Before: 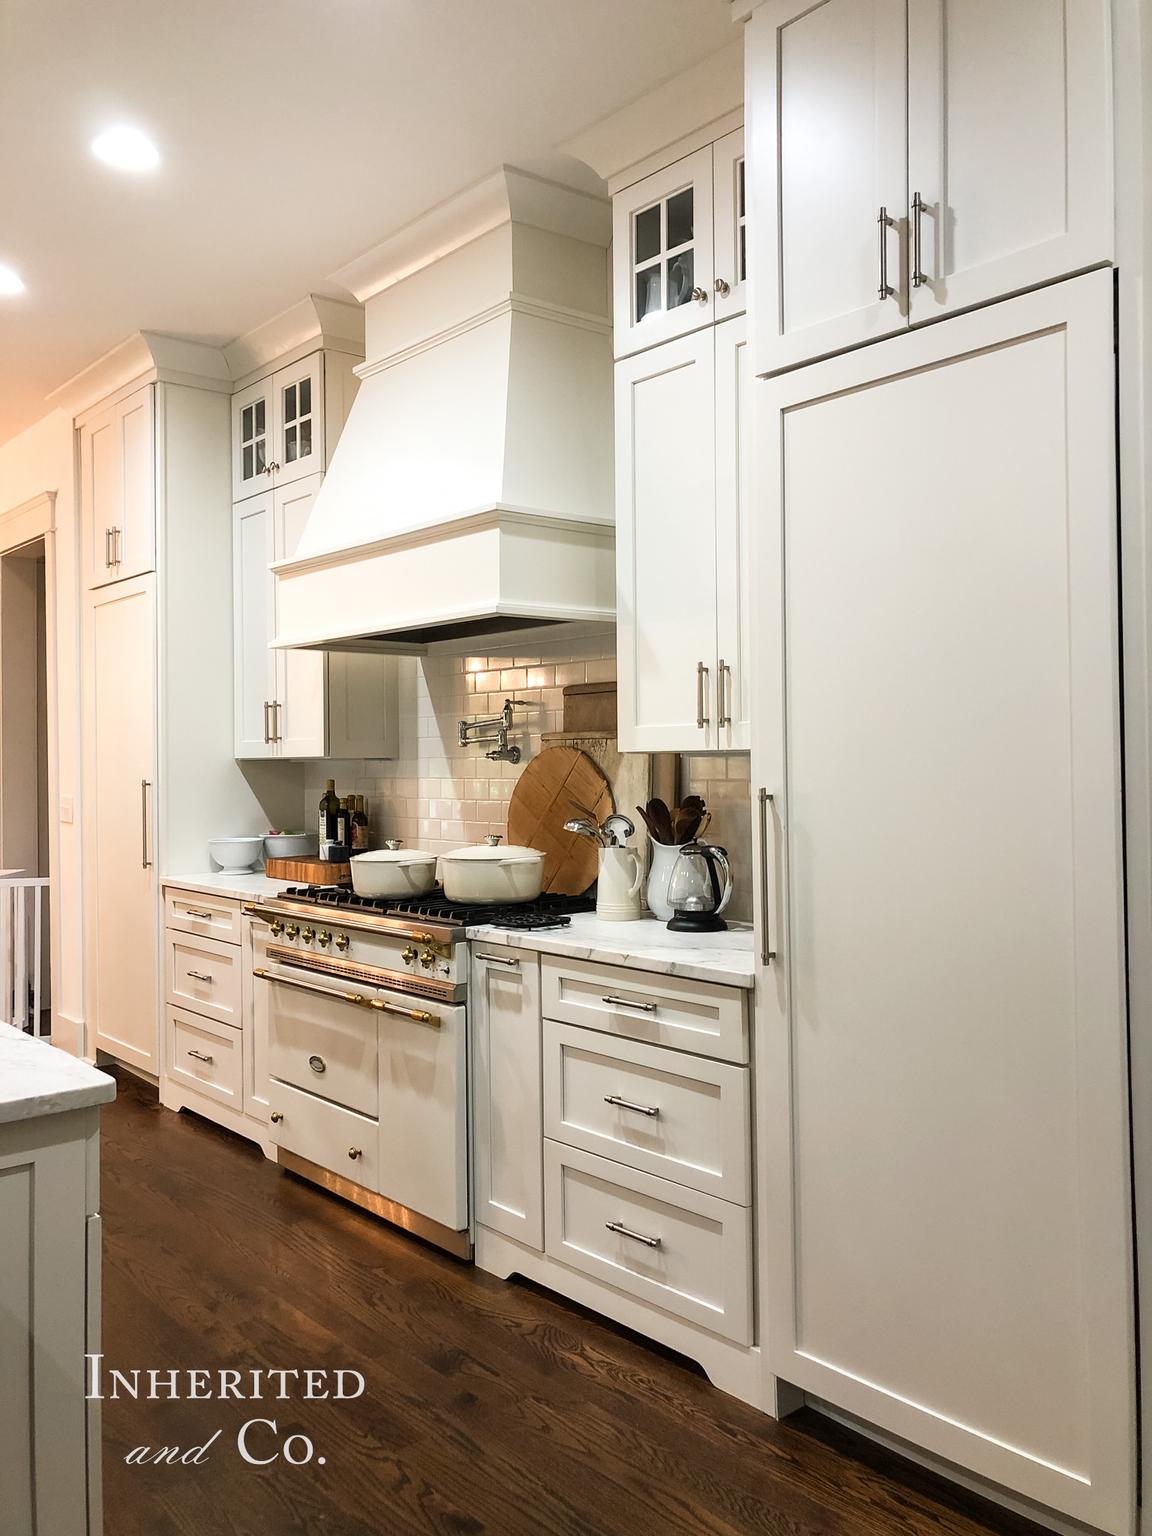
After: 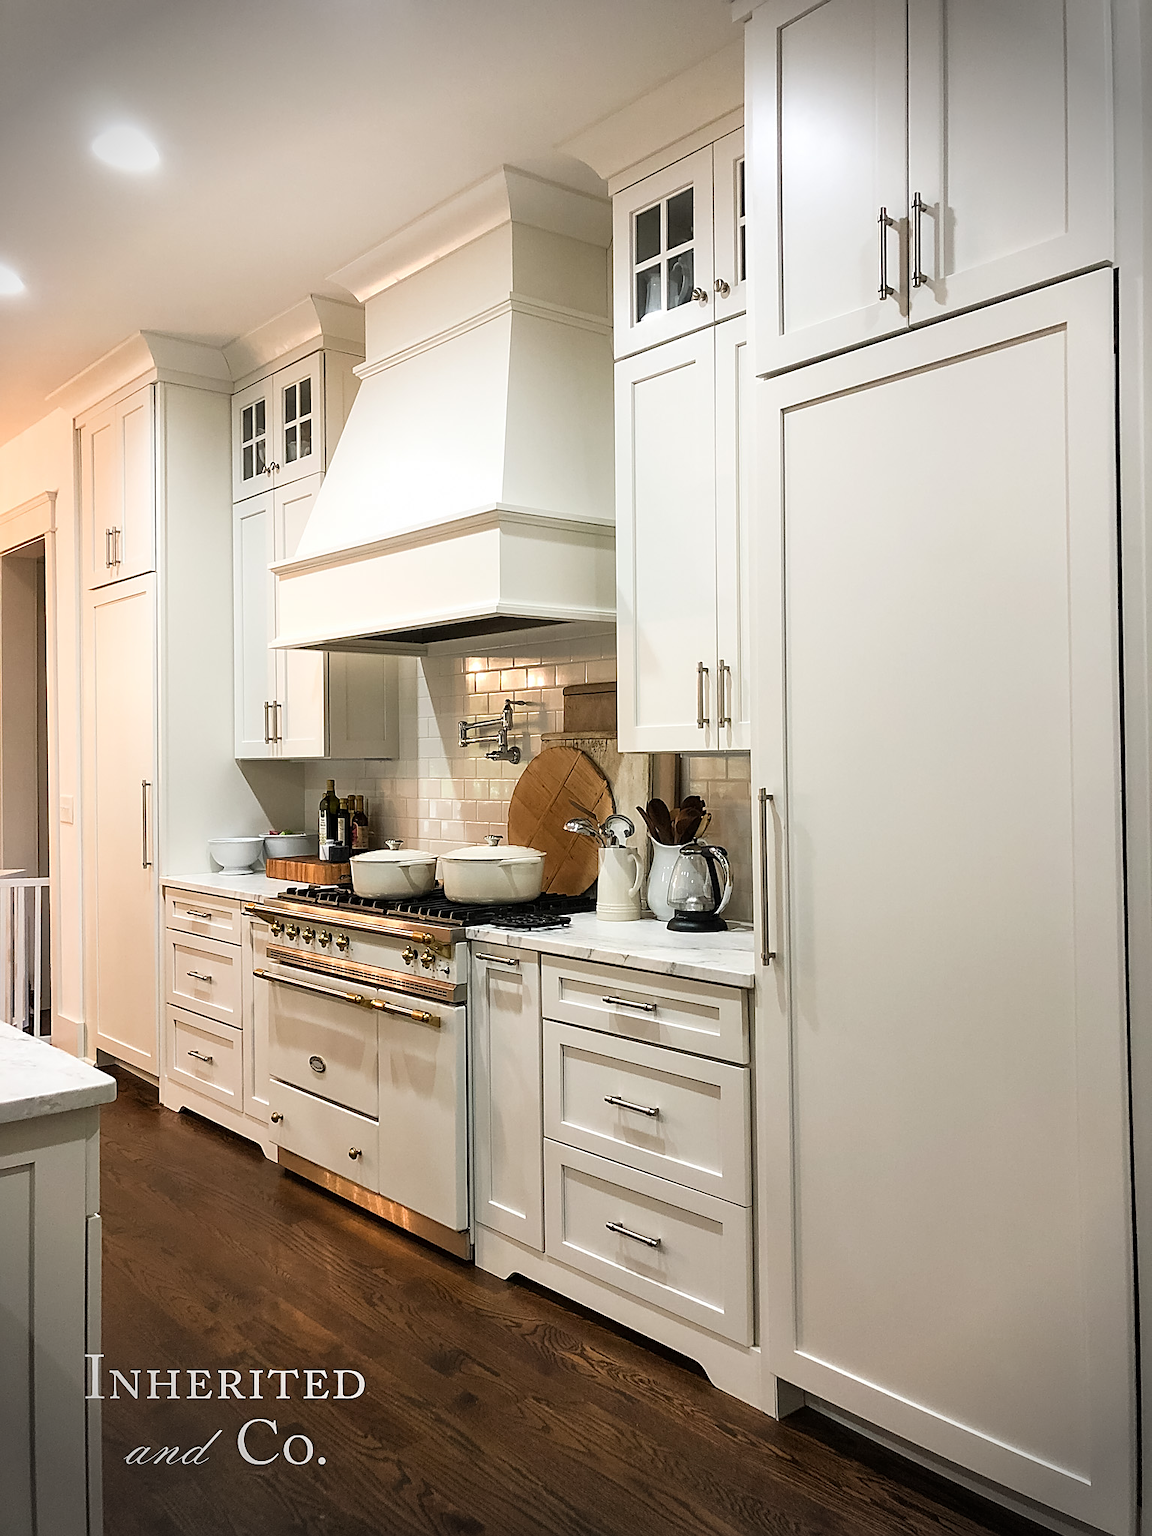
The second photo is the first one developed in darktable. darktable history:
vignetting: fall-off start 88.03%, fall-off radius 24.9%
sharpen: on, module defaults
